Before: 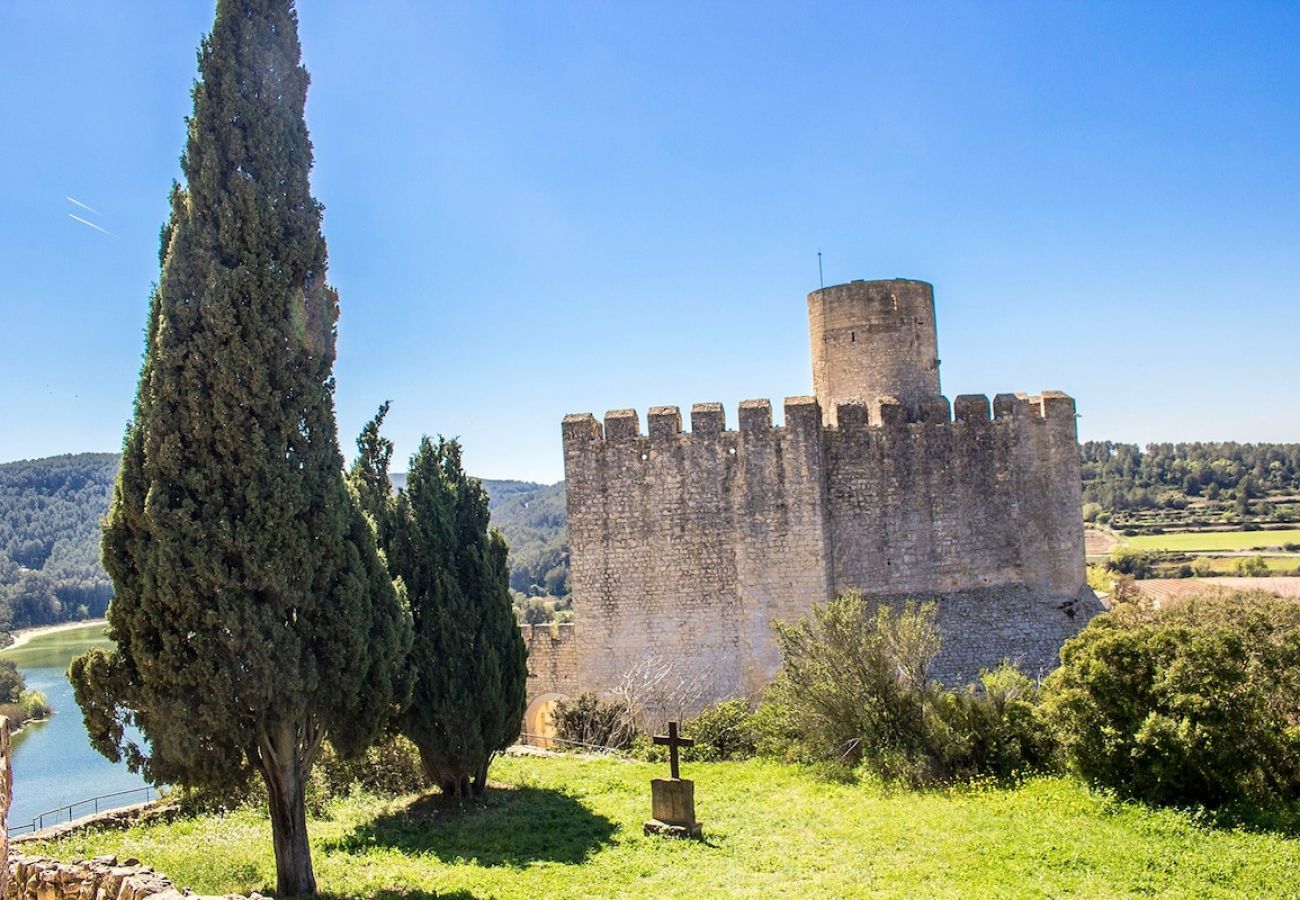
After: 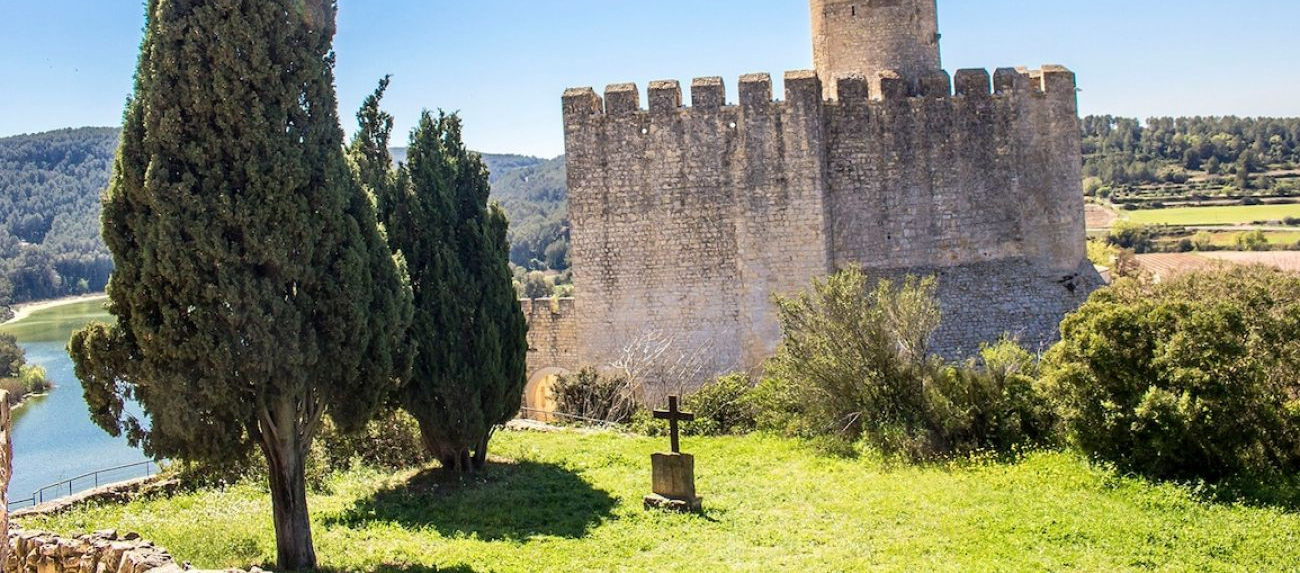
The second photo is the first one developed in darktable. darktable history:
crop and rotate: top 36.268%
